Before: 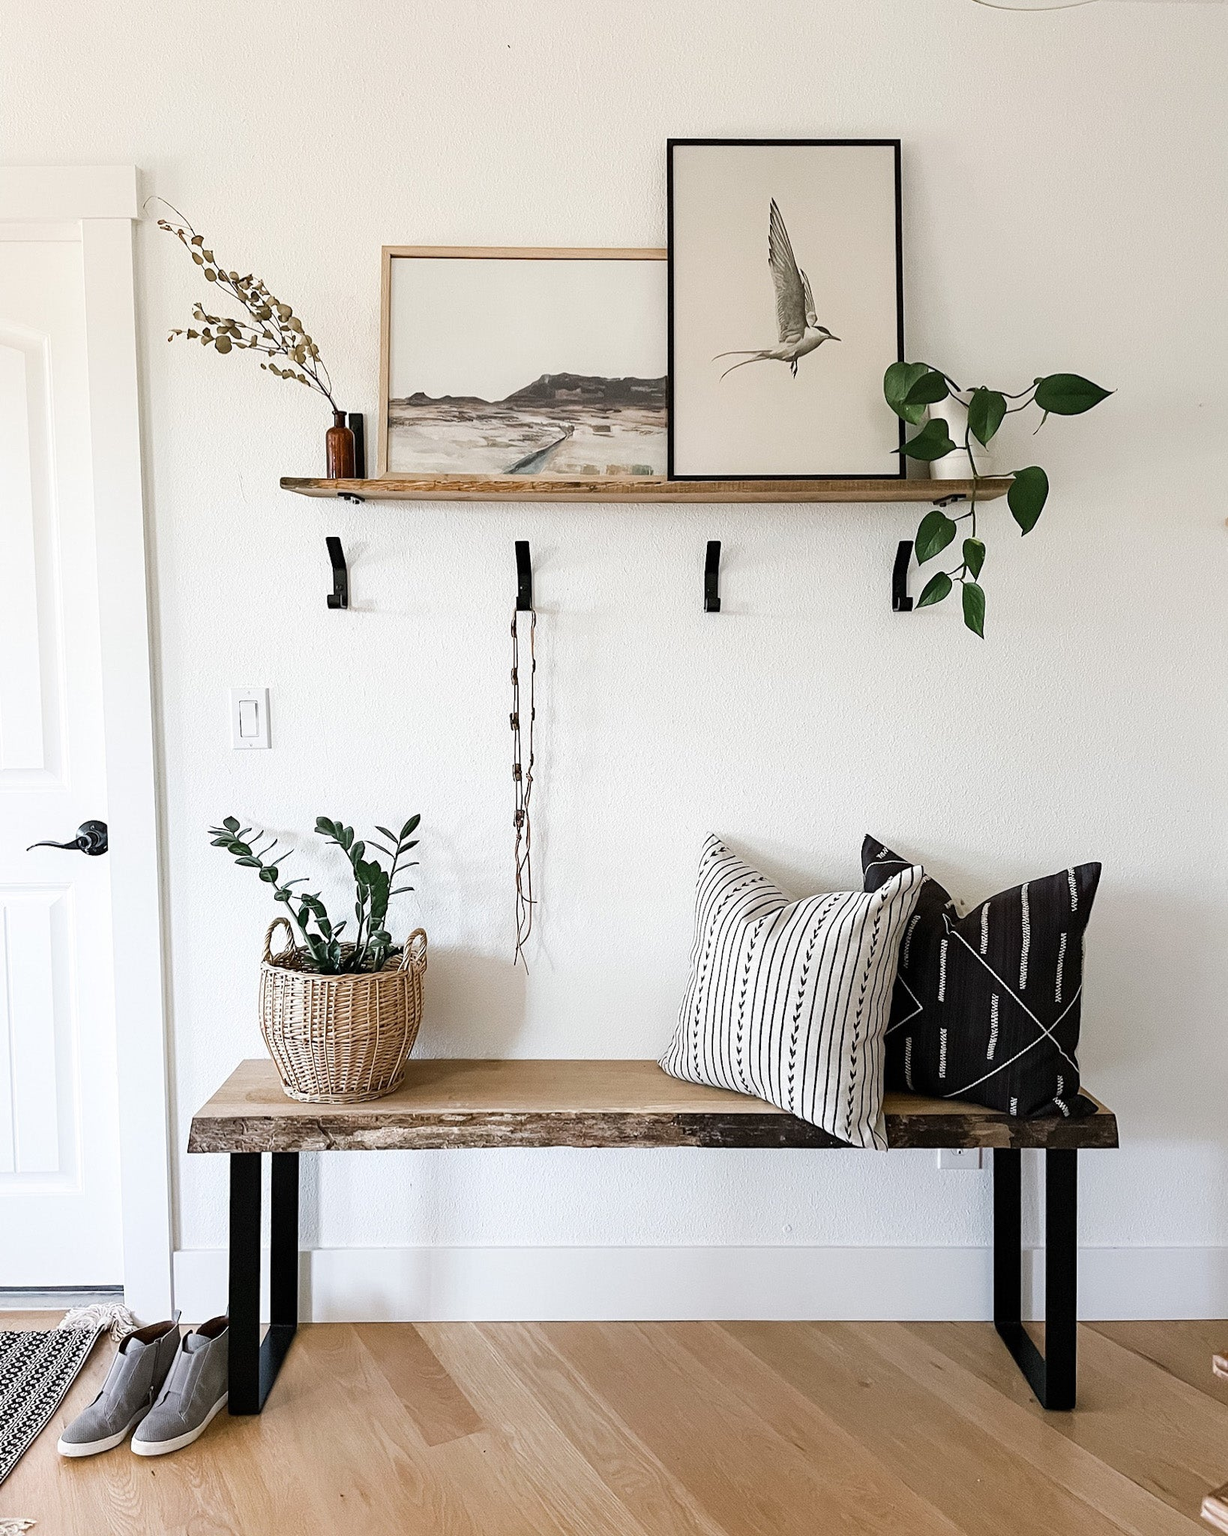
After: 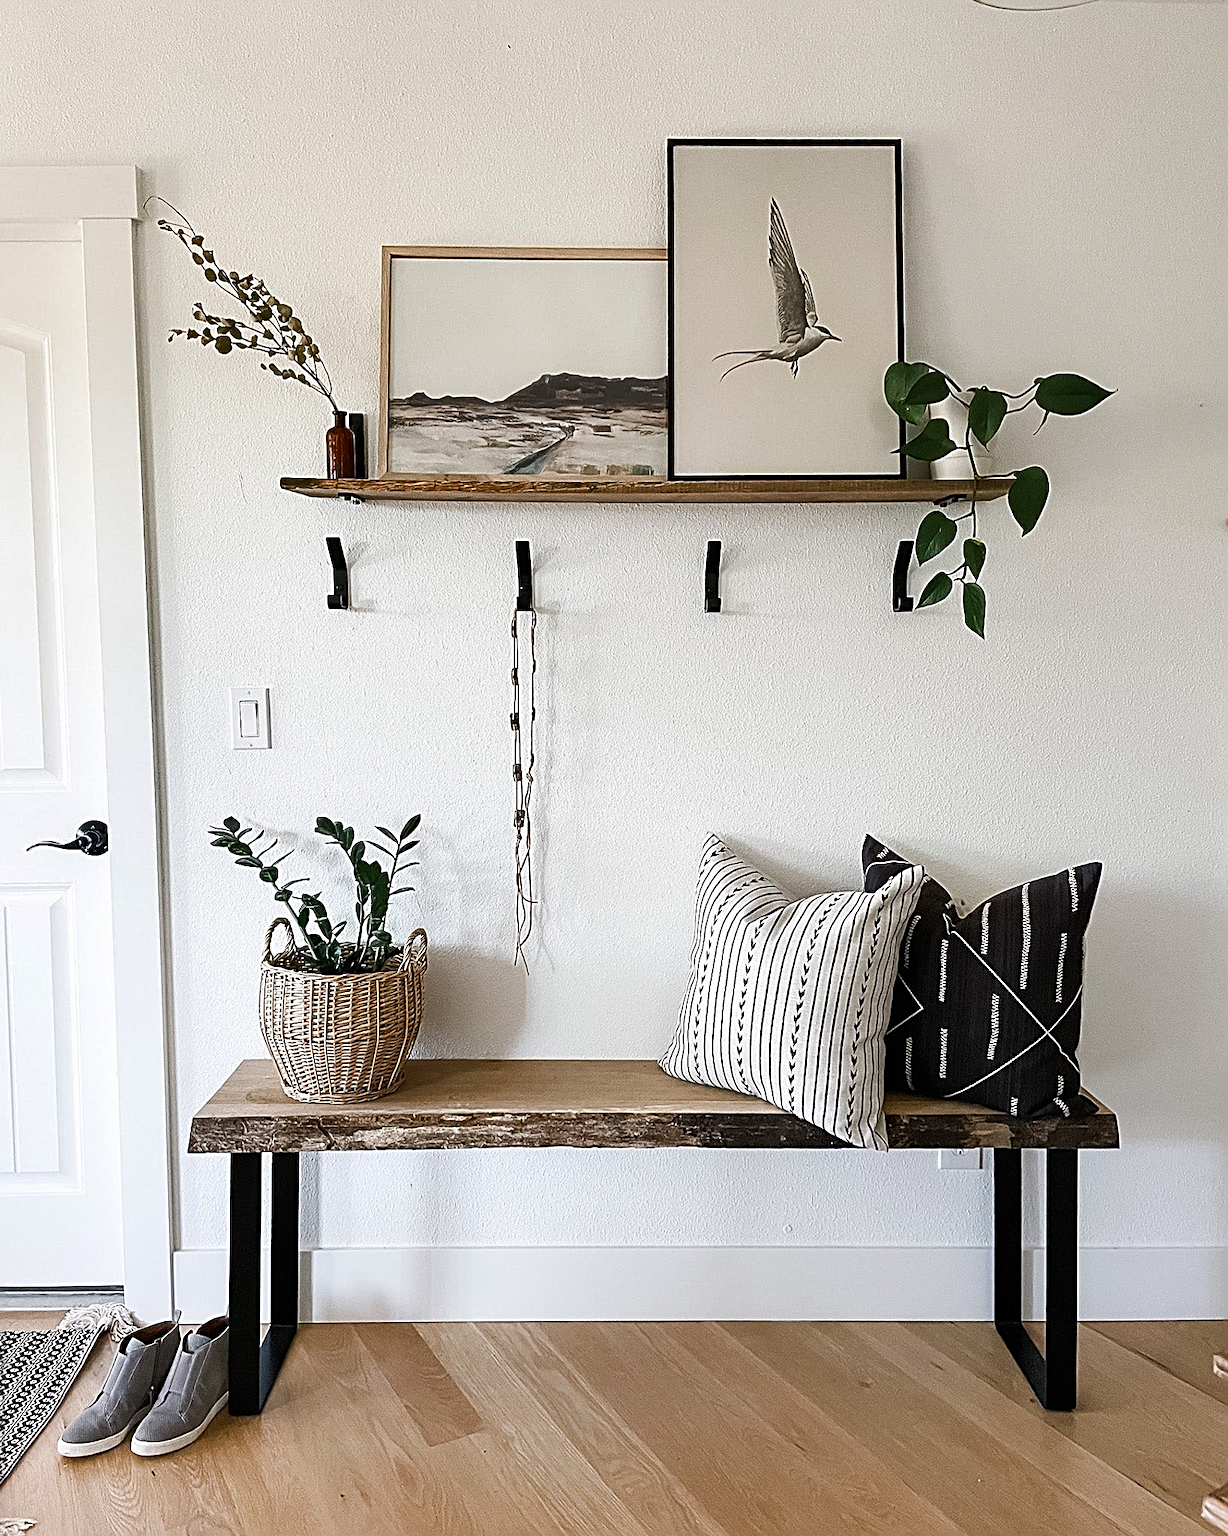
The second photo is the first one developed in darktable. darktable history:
shadows and highlights: radius 264.75, soften with gaussian
sharpen: radius 2.676, amount 0.669
